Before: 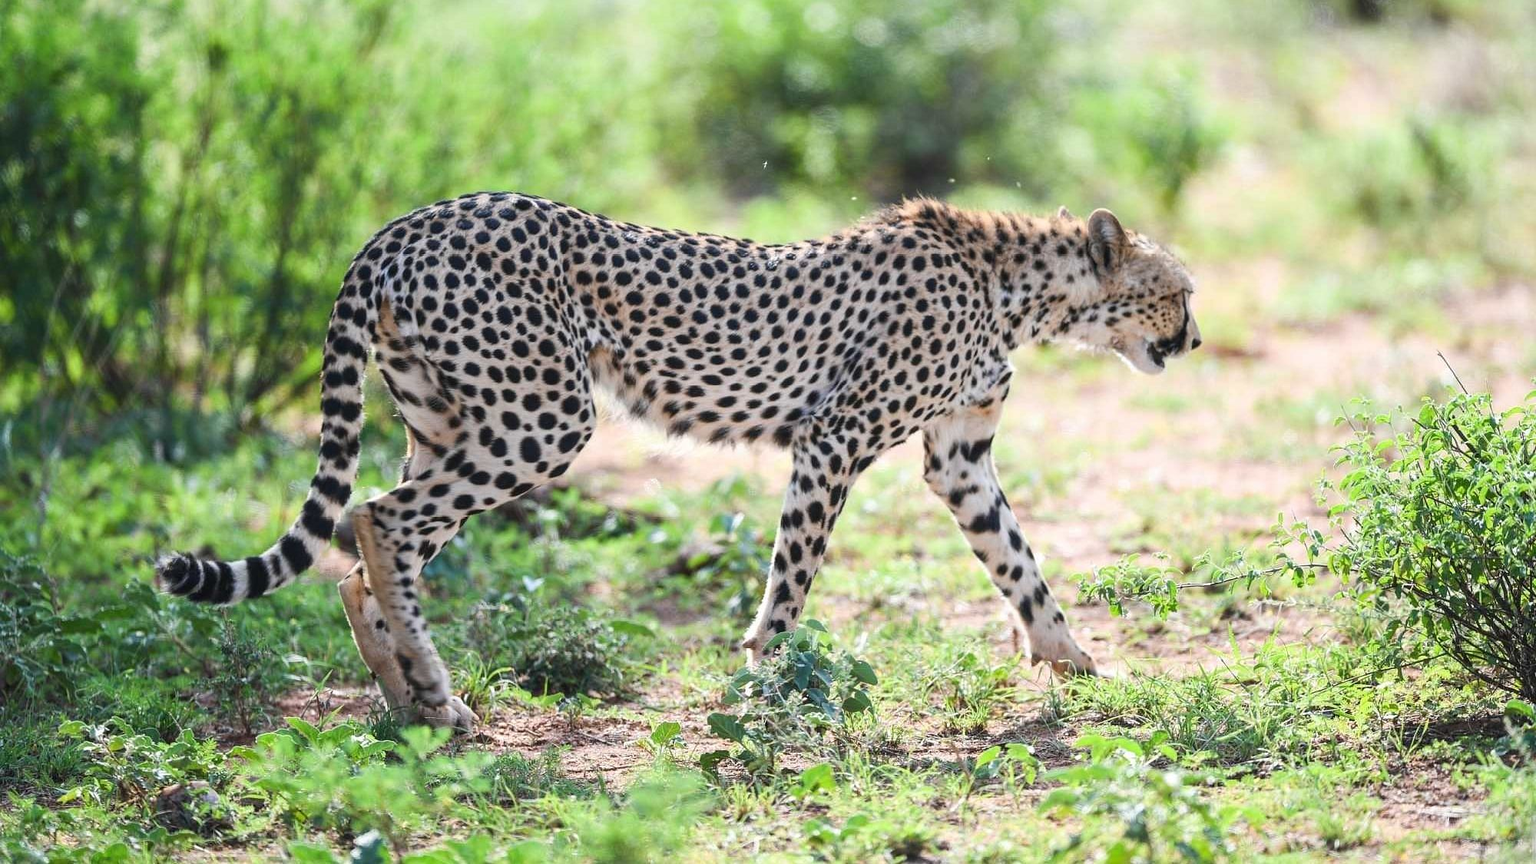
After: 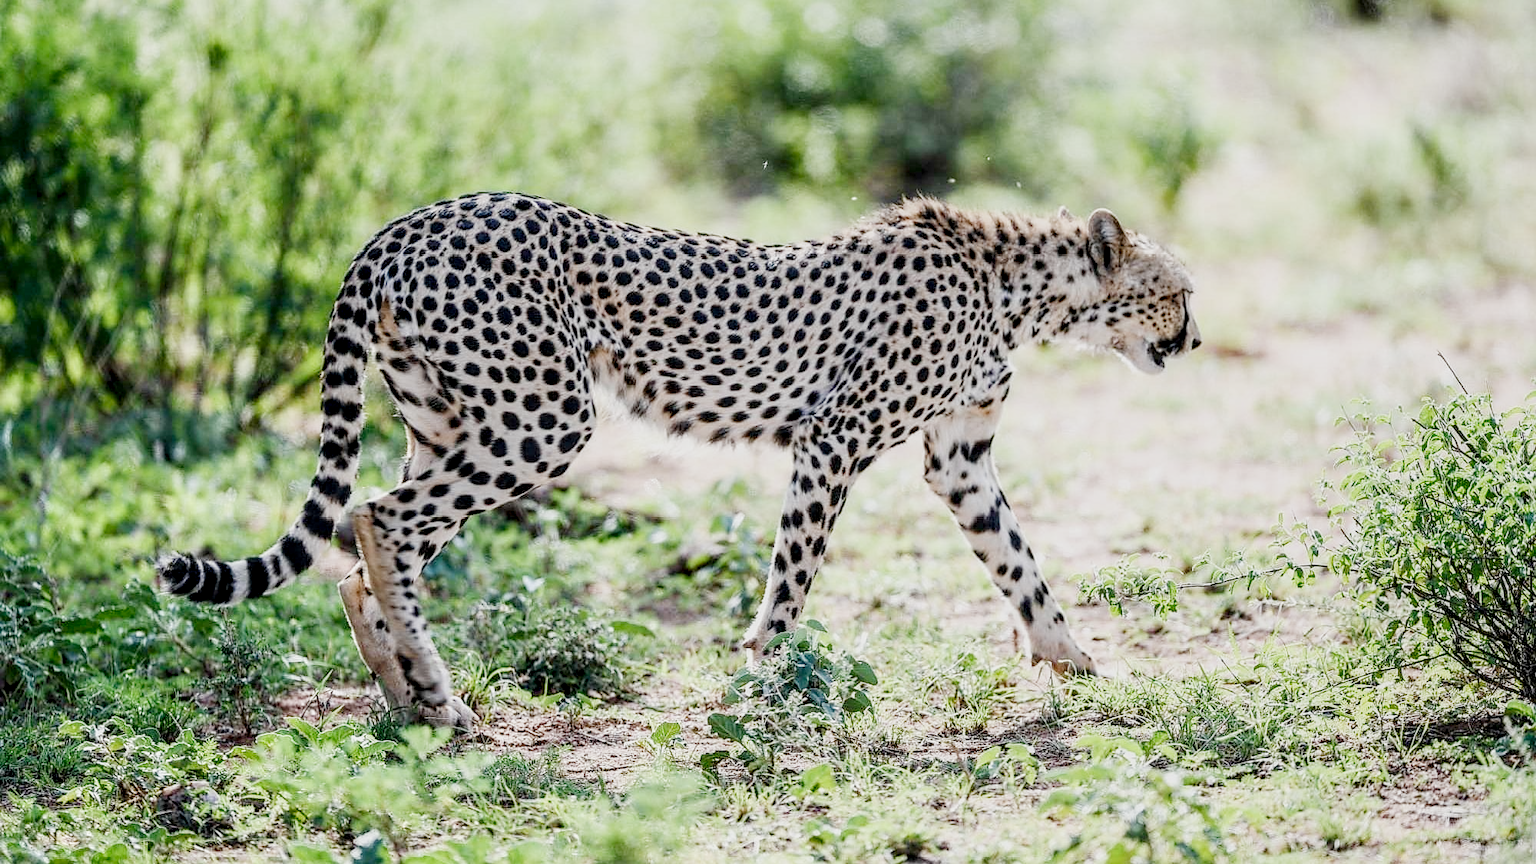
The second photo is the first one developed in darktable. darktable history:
exposure: black level correction 0, exposure 0.597 EV, compensate highlight preservation false
local contrast: detail 150%
filmic rgb: black relative exposure -6.9 EV, white relative exposure 5.65 EV, hardness 2.85, preserve chrominance no, color science v4 (2020), iterations of high-quality reconstruction 0, contrast in shadows soft
sharpen: radius 1.901, amount 0.399, threshold 1.734
